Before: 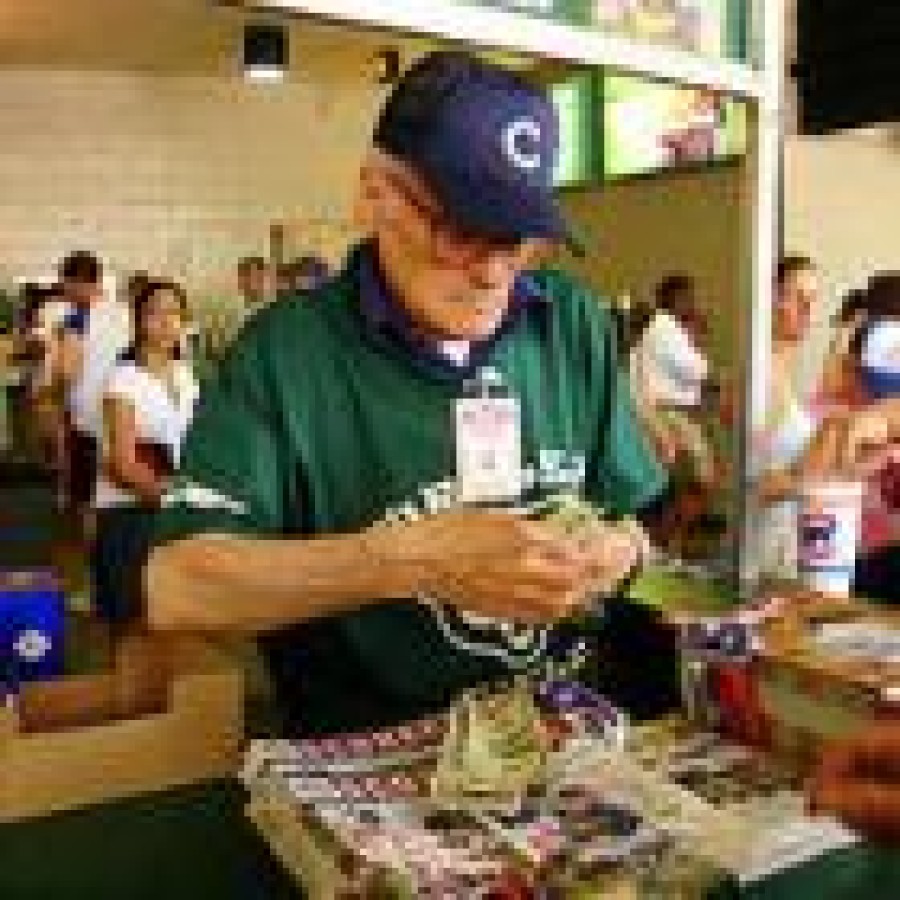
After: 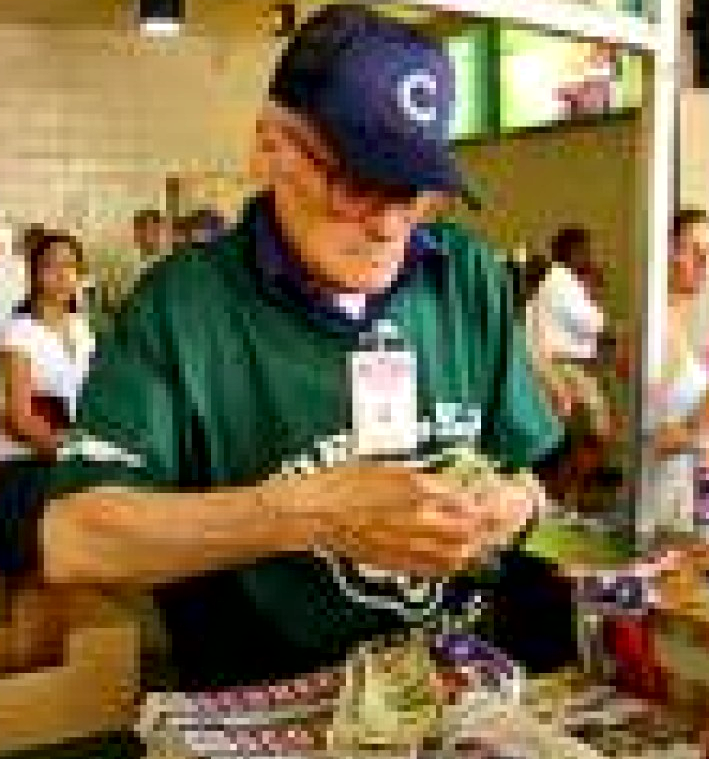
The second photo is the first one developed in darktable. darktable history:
contrast brightness saturation: saturation 0.128
local contrast: mode bilateral grid, contrast 20, coarseness 50, detail 171%, midtone range 0.2
crop: left 11.651%, top 5.32%, right 9.566%, bottom 10.266%
